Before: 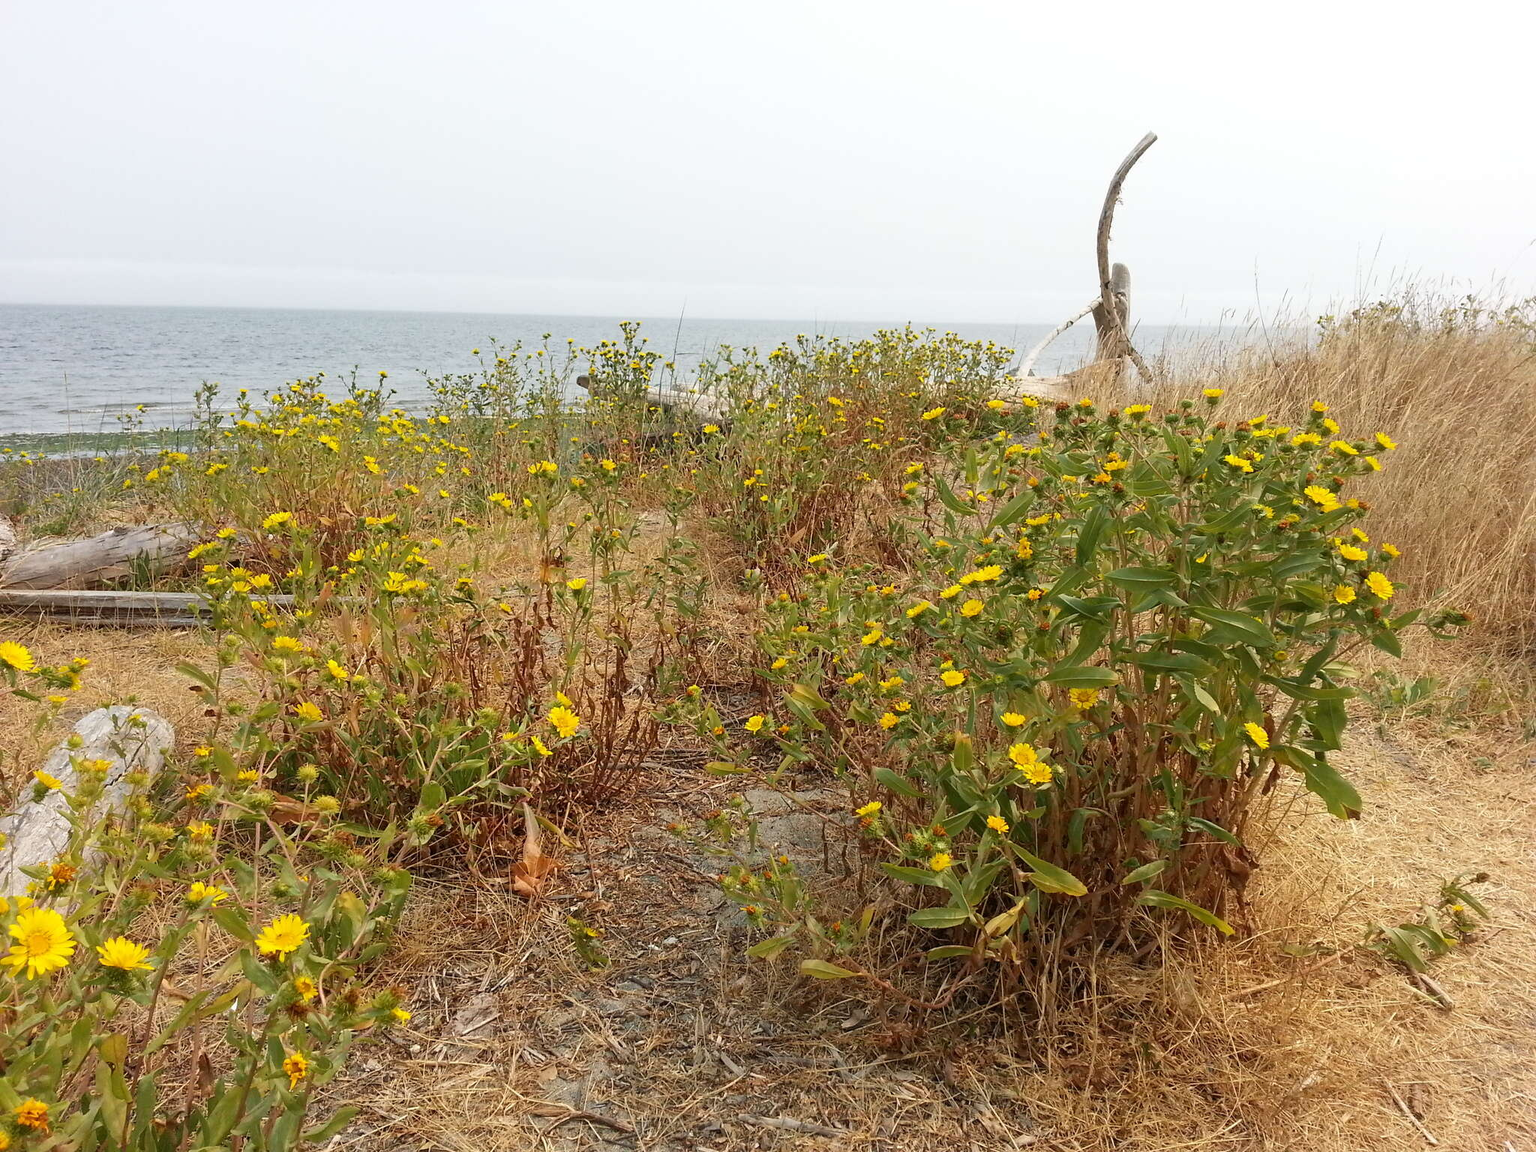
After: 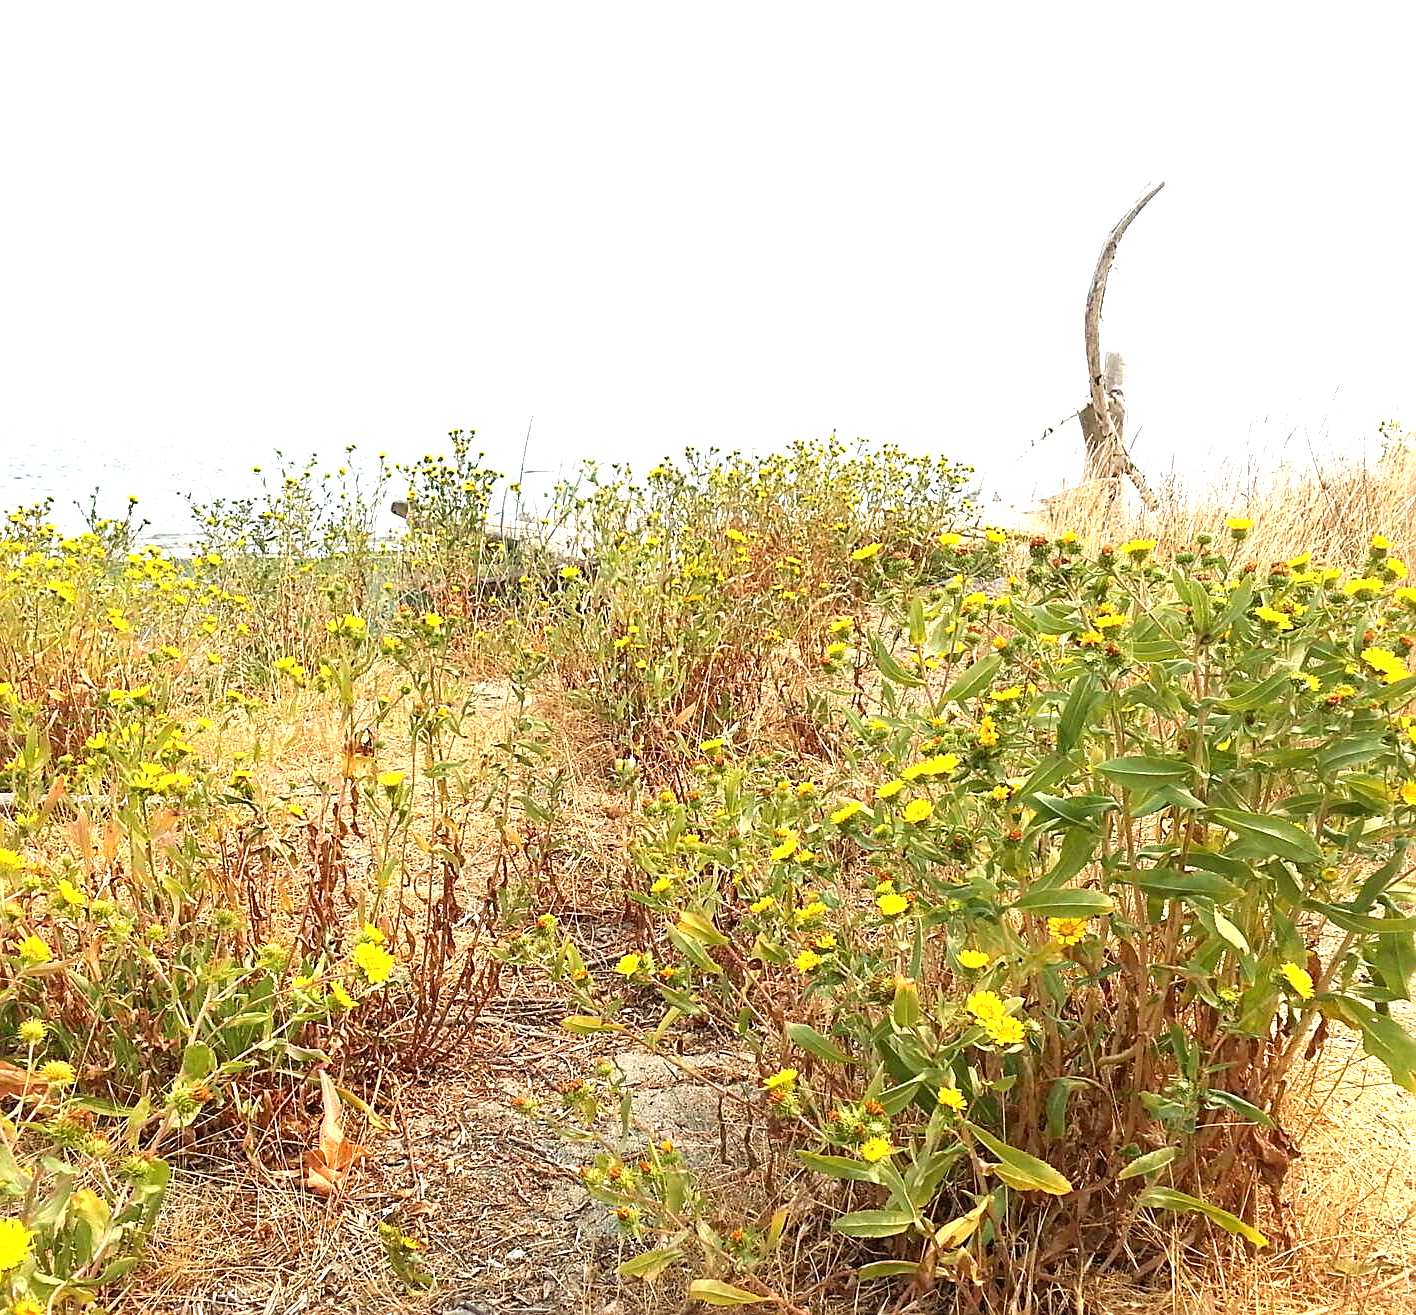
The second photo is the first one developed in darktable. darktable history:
crop: left 18.462%, right 12.393%, bottom 14.353%
sharpen: on, module defaults
exposure: black level correction 0, exposure 1.199 EV, compensate highlight preservation false
